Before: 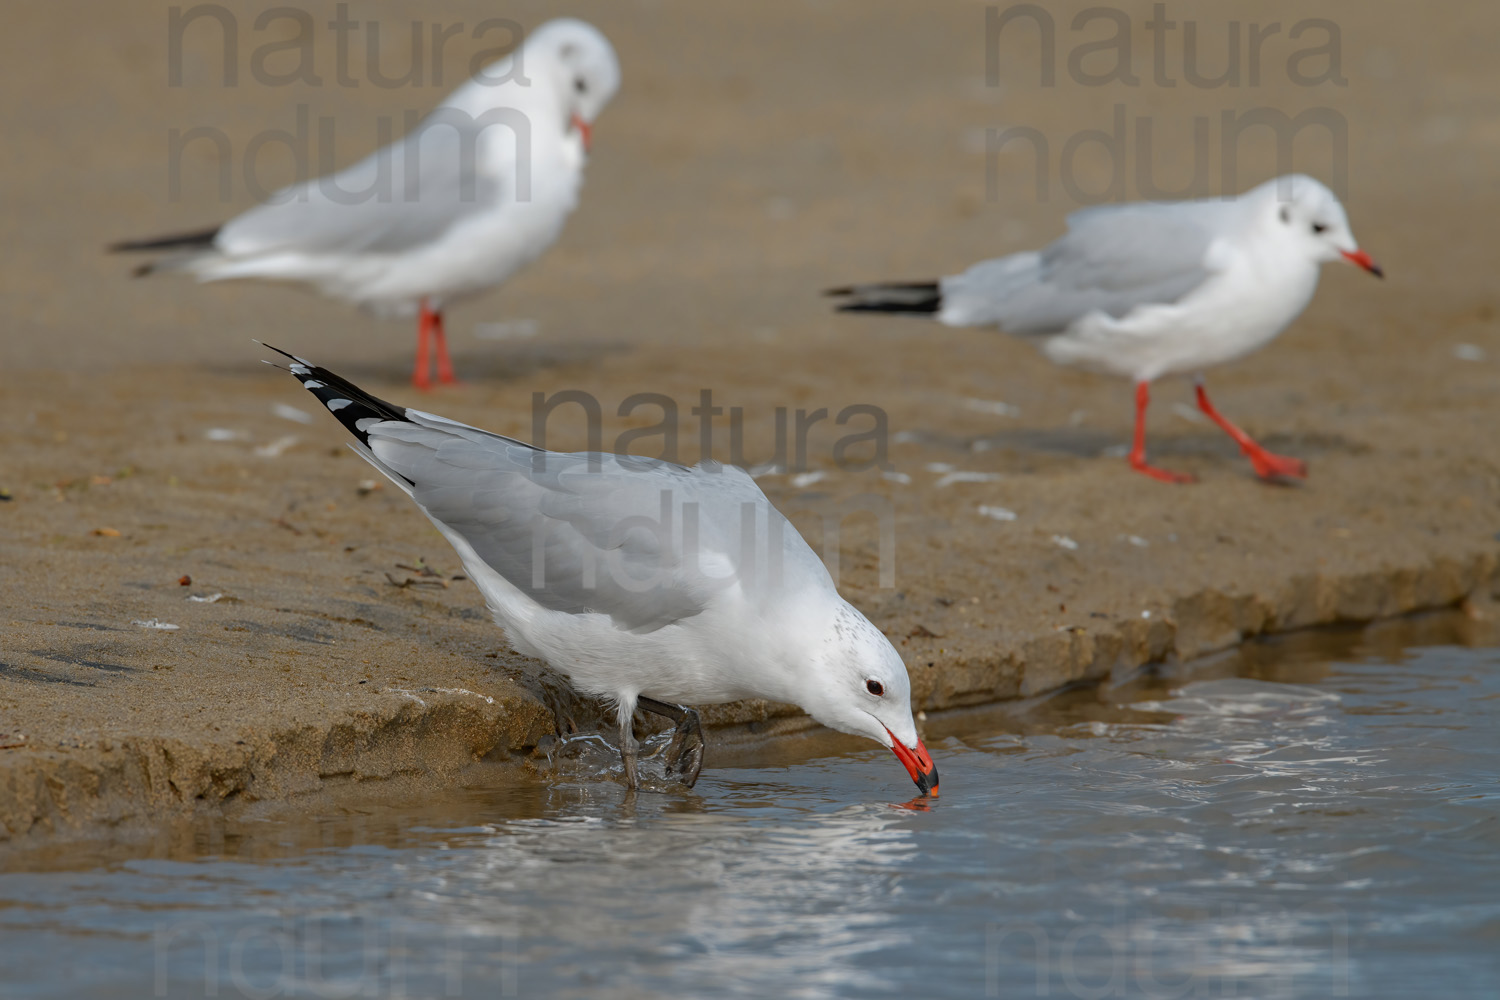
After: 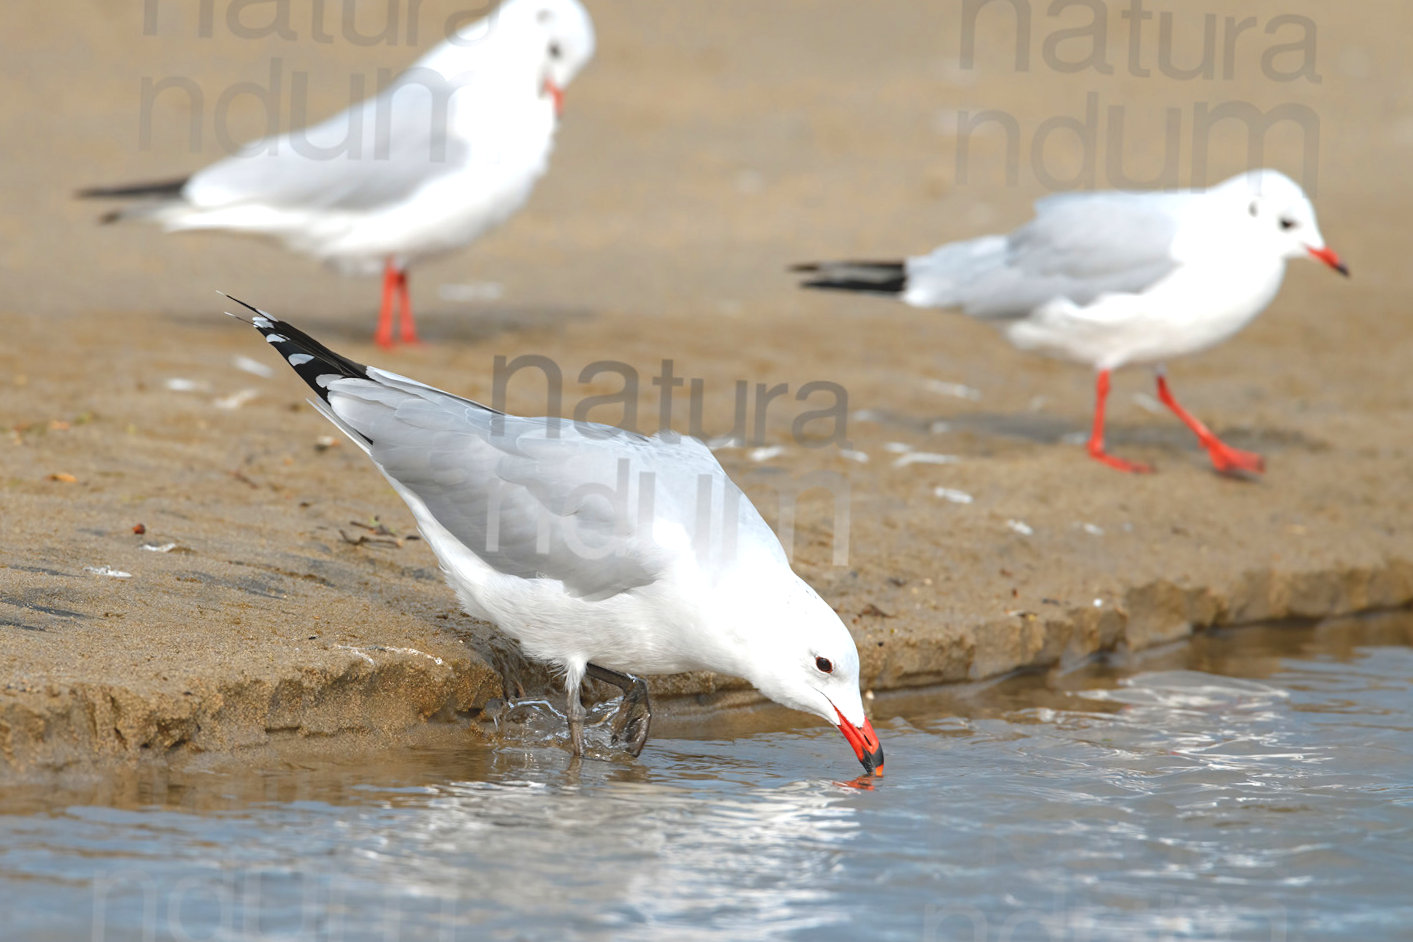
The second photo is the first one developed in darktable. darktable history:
crop and rotate: angle -2.38°
exposure: black level correction -0.005, exposure 1.002 EV, compensate highlight preservation false
